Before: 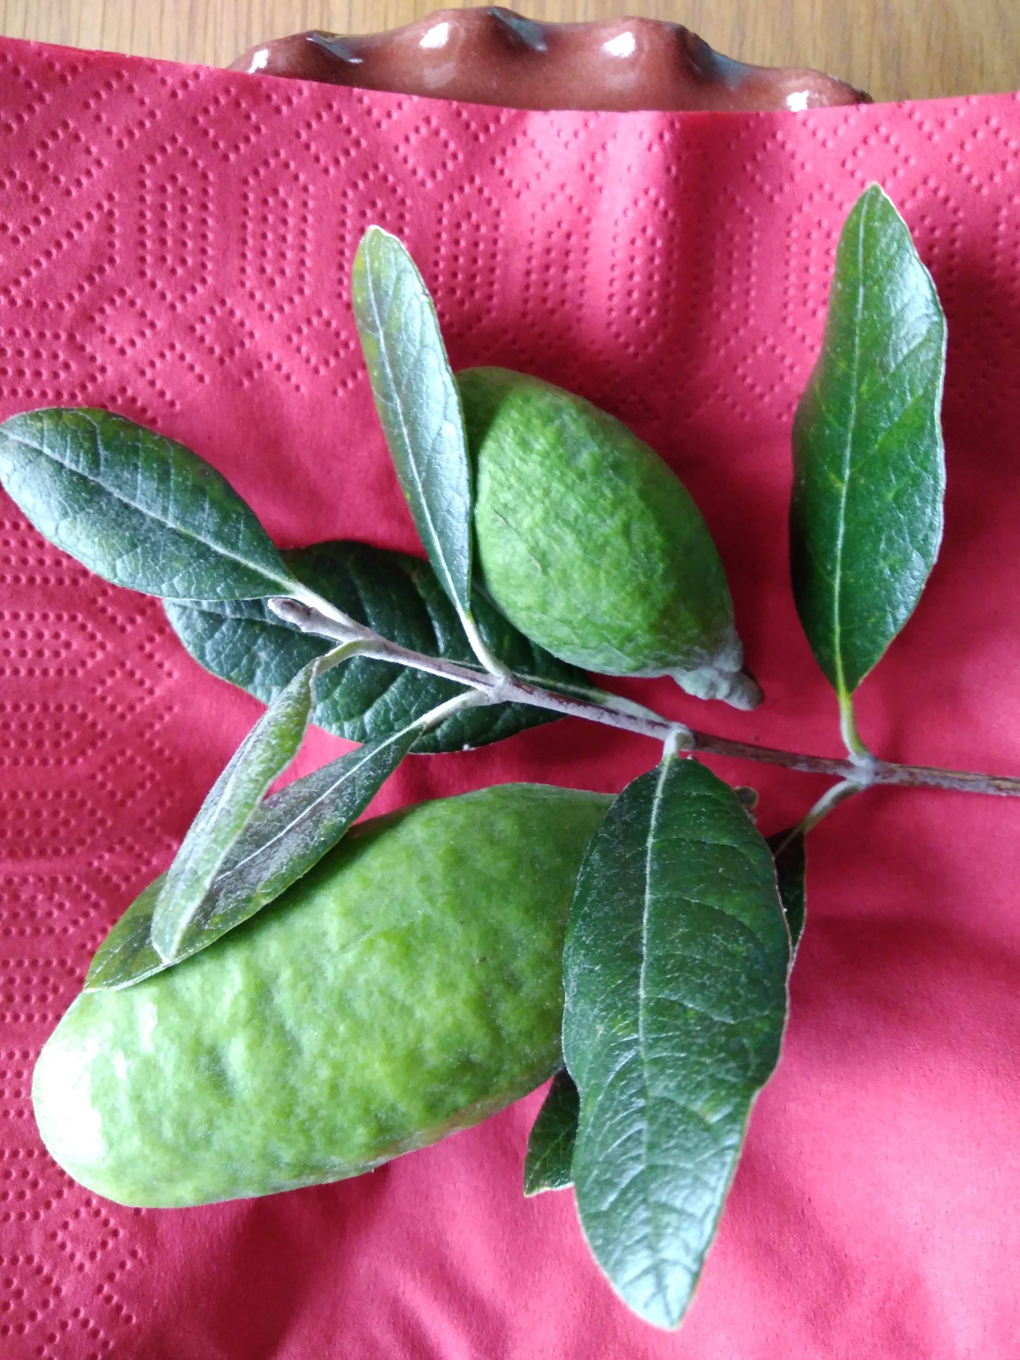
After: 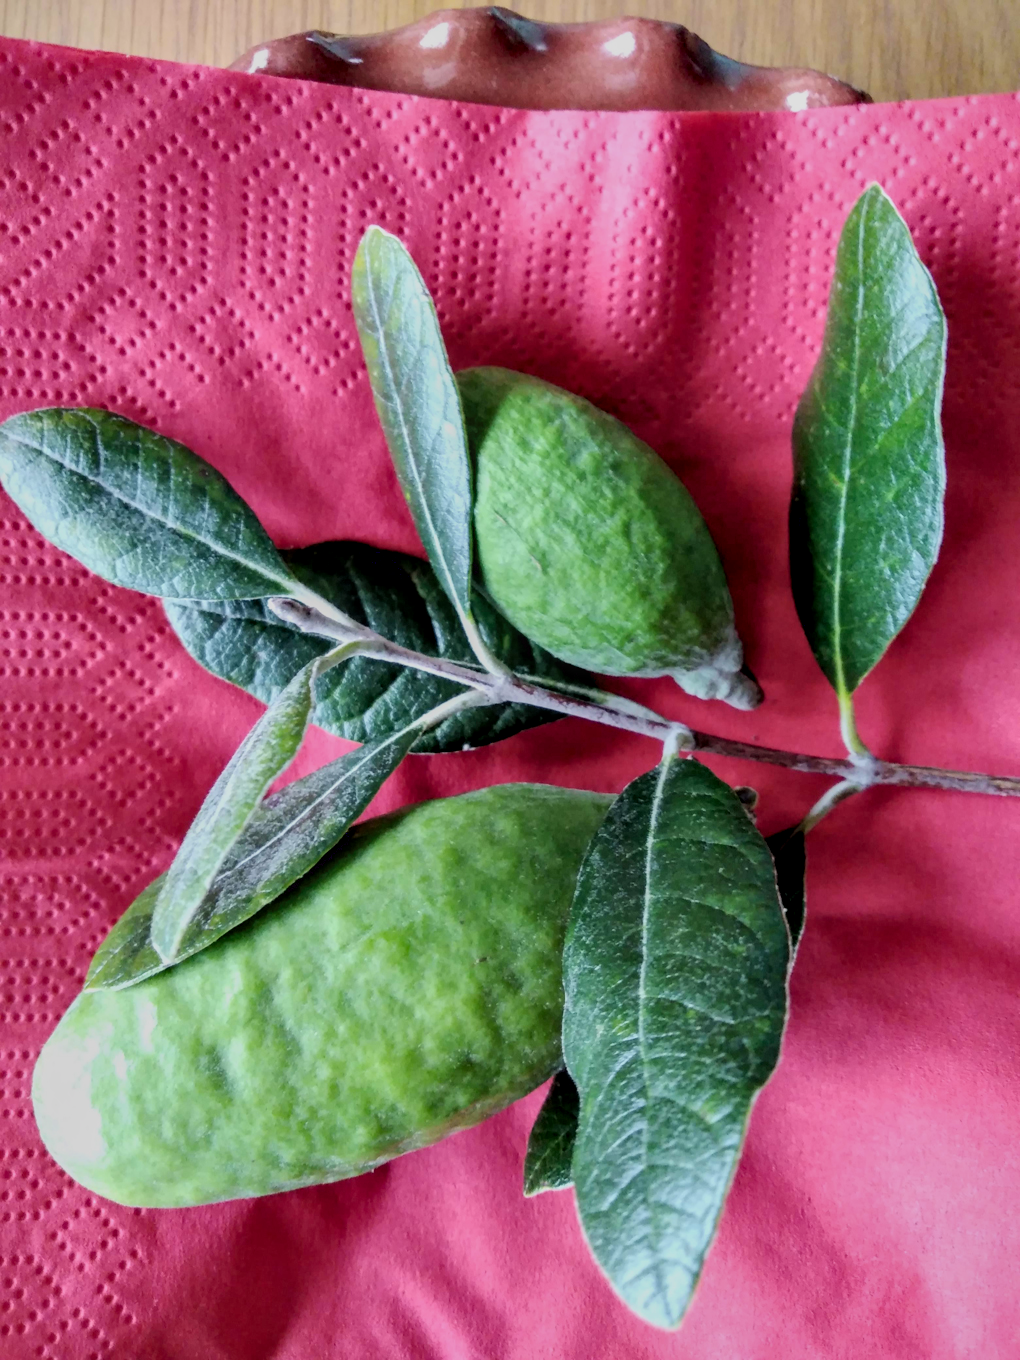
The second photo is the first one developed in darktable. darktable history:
filmic rgb: black relative exposure -7.65 EV, white relative exposure 4.56 EV, hardness 3.61, color science v6 (2022)
shadows and highlights: on, module defaults
local contrast: on, module defaults
contrast equalizer: y [[0.531, 0.548, 0.559, 0.557, 0.544, 0.527], [0.5 ×6], [0.5 ×6], [0 ×6], [0 ×6]]
